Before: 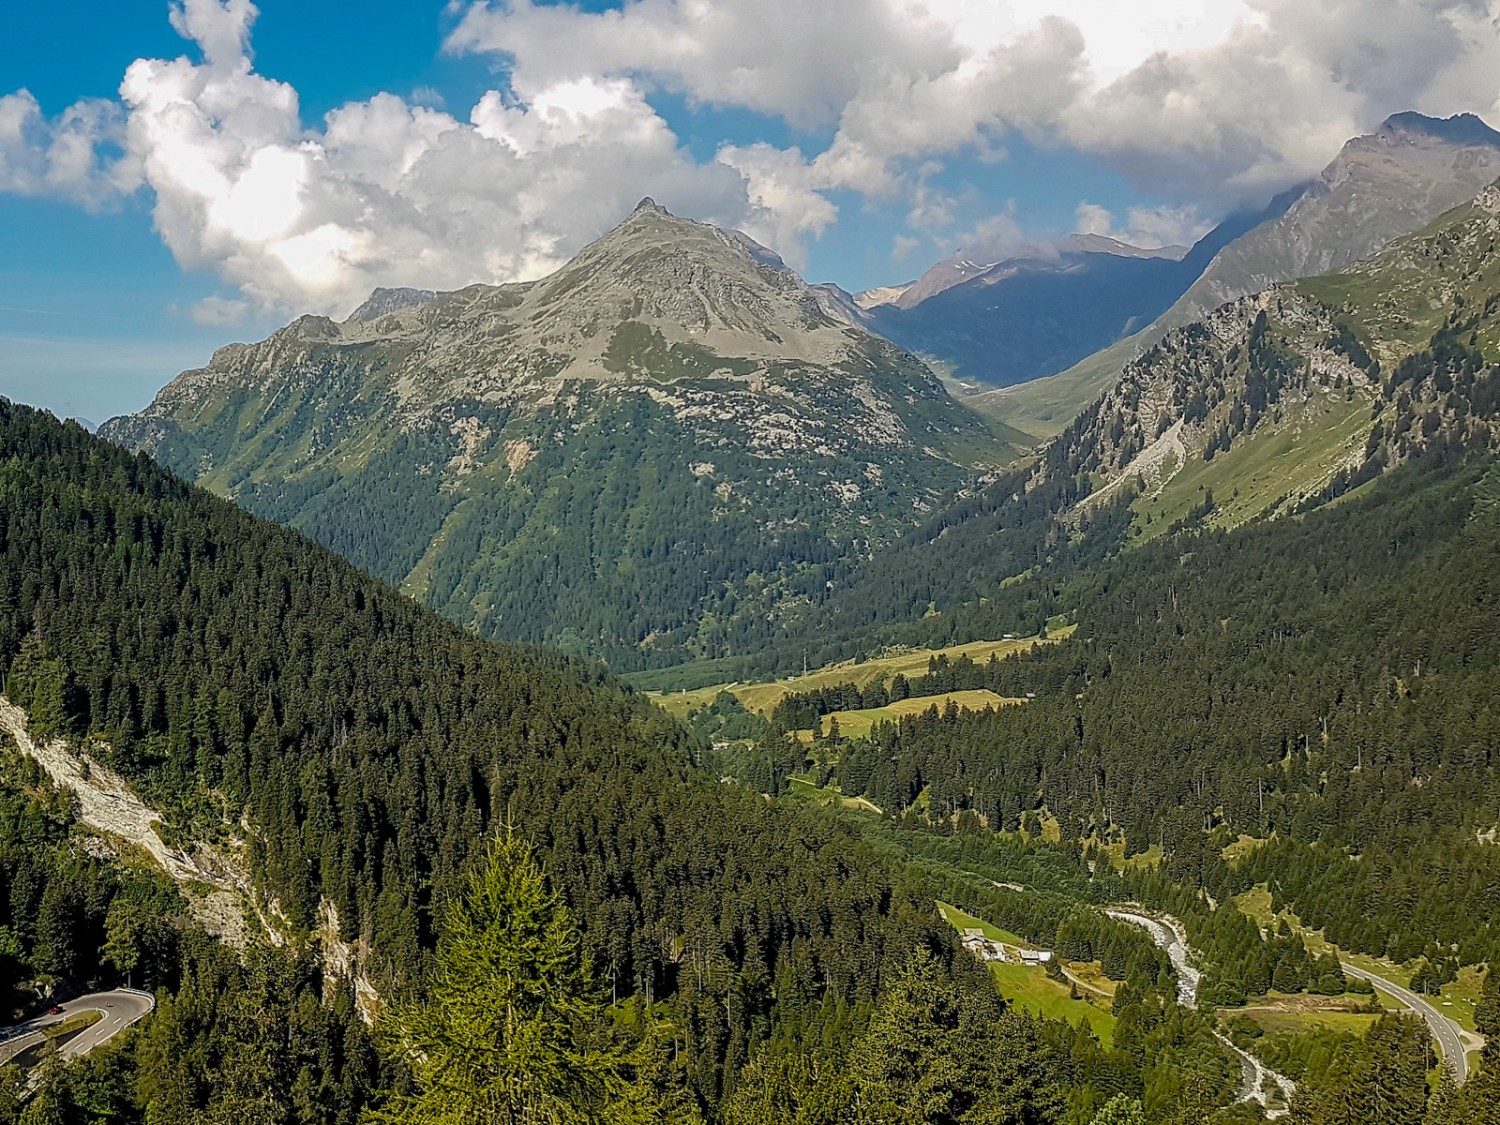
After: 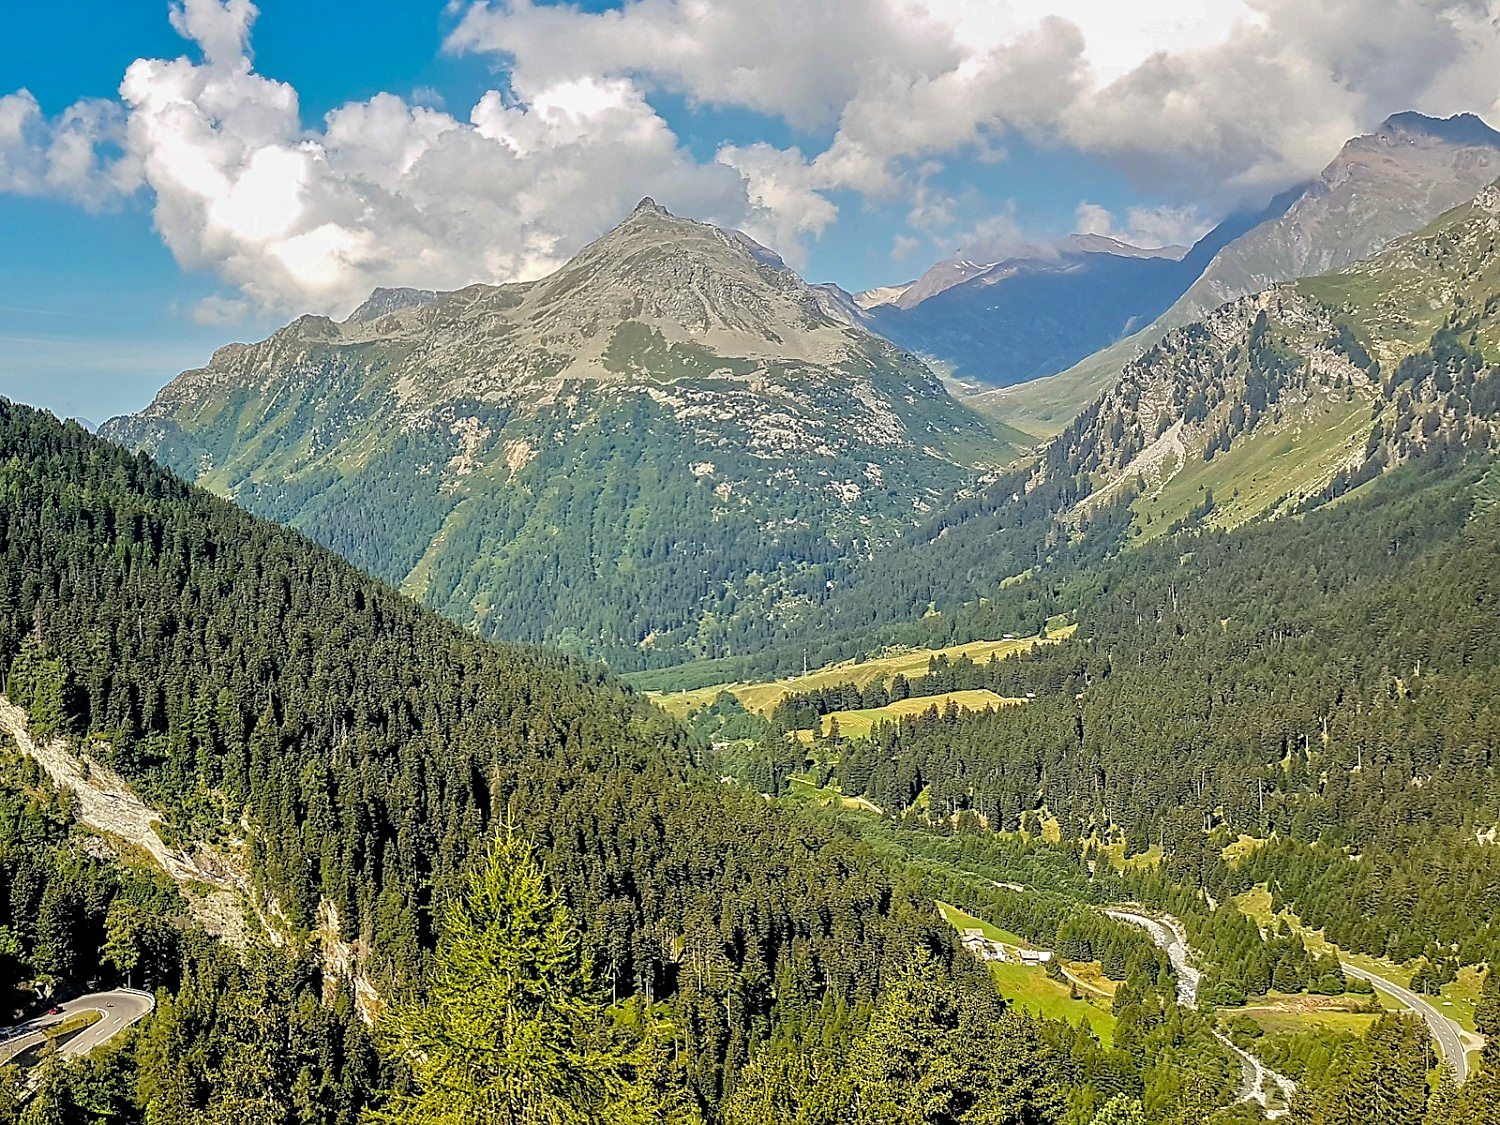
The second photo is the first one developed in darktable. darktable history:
tone equalizer: -7 EV 0.15 EV, -6 EV 0.6 EV, -5 EV 1.15 EV, -4 EV 1.33 EV, -3 EV 1.15 EV, -2 EV 0.6 EV, -1 EV 0.15 EV, mask exposure compensation -0.5 EV
sharpen: radius 1.458, amount 0.398, threshold 1.271
